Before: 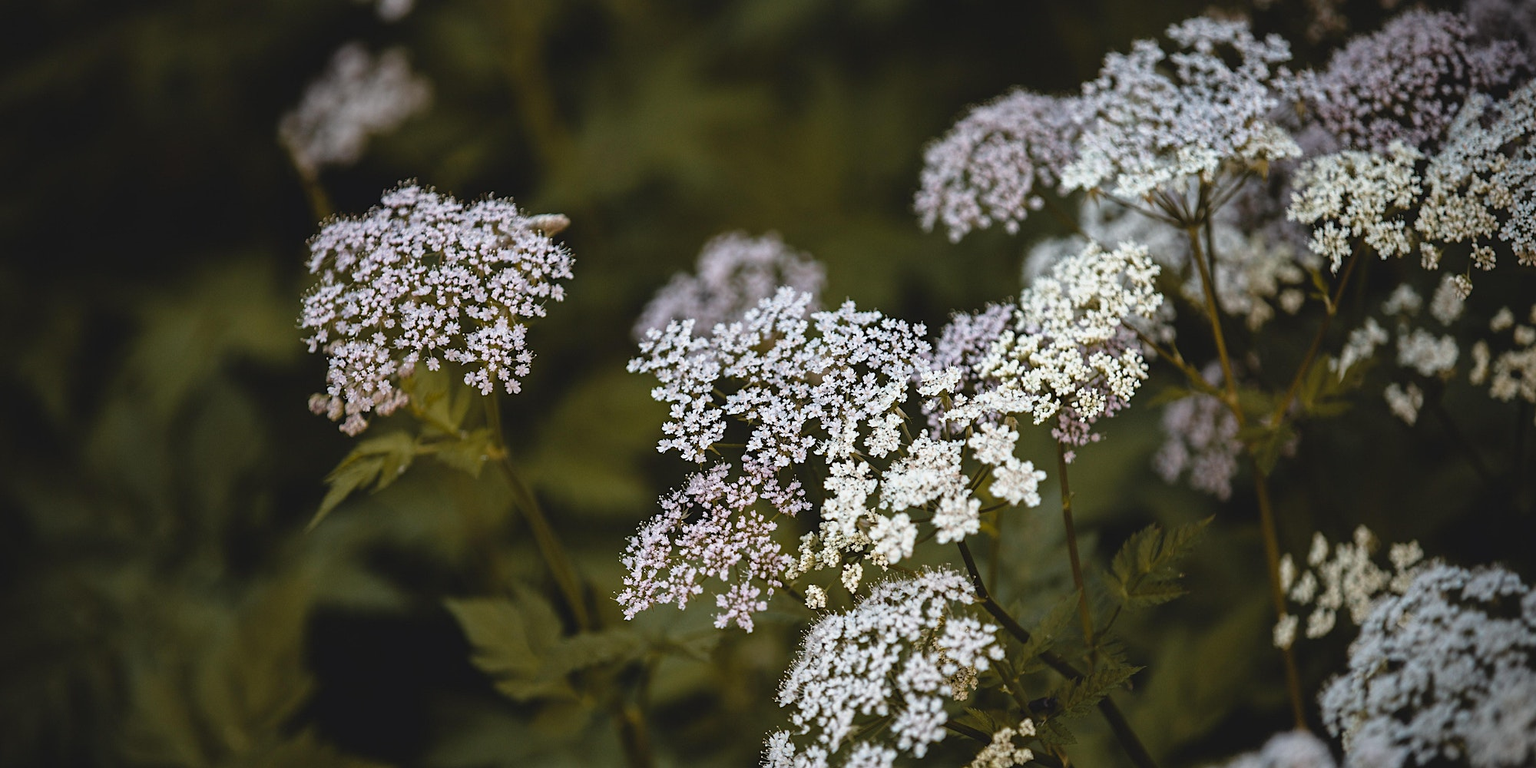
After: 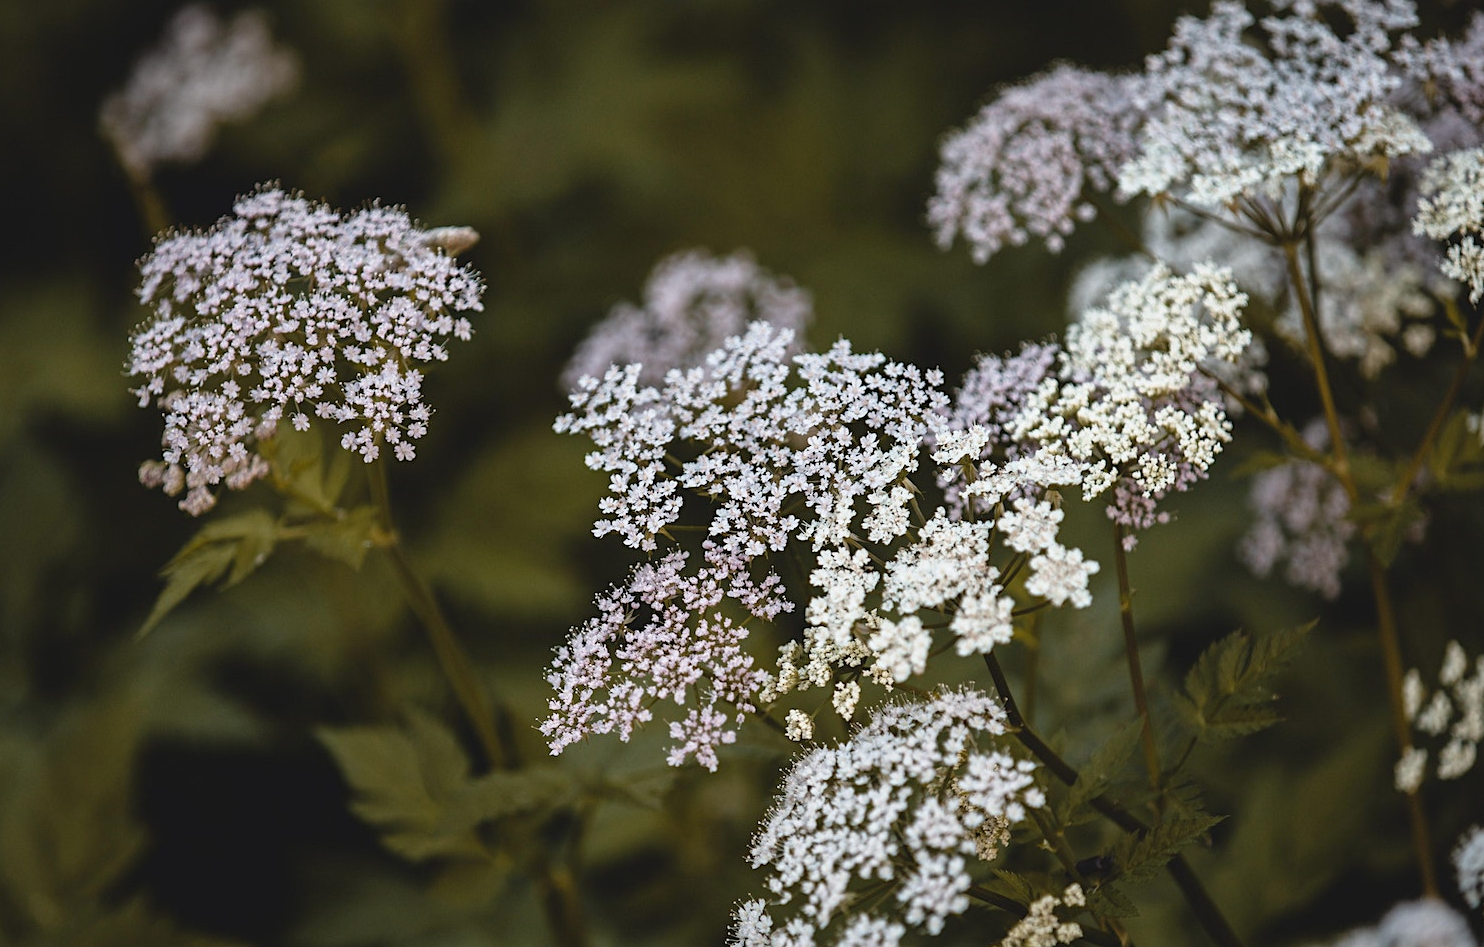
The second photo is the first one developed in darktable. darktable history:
exposure: compensate highlight preservation false
contrast brightness saturation: saturation -0.05
crop and rotate: left 13.15%, top 5.251%, right 12.609%
